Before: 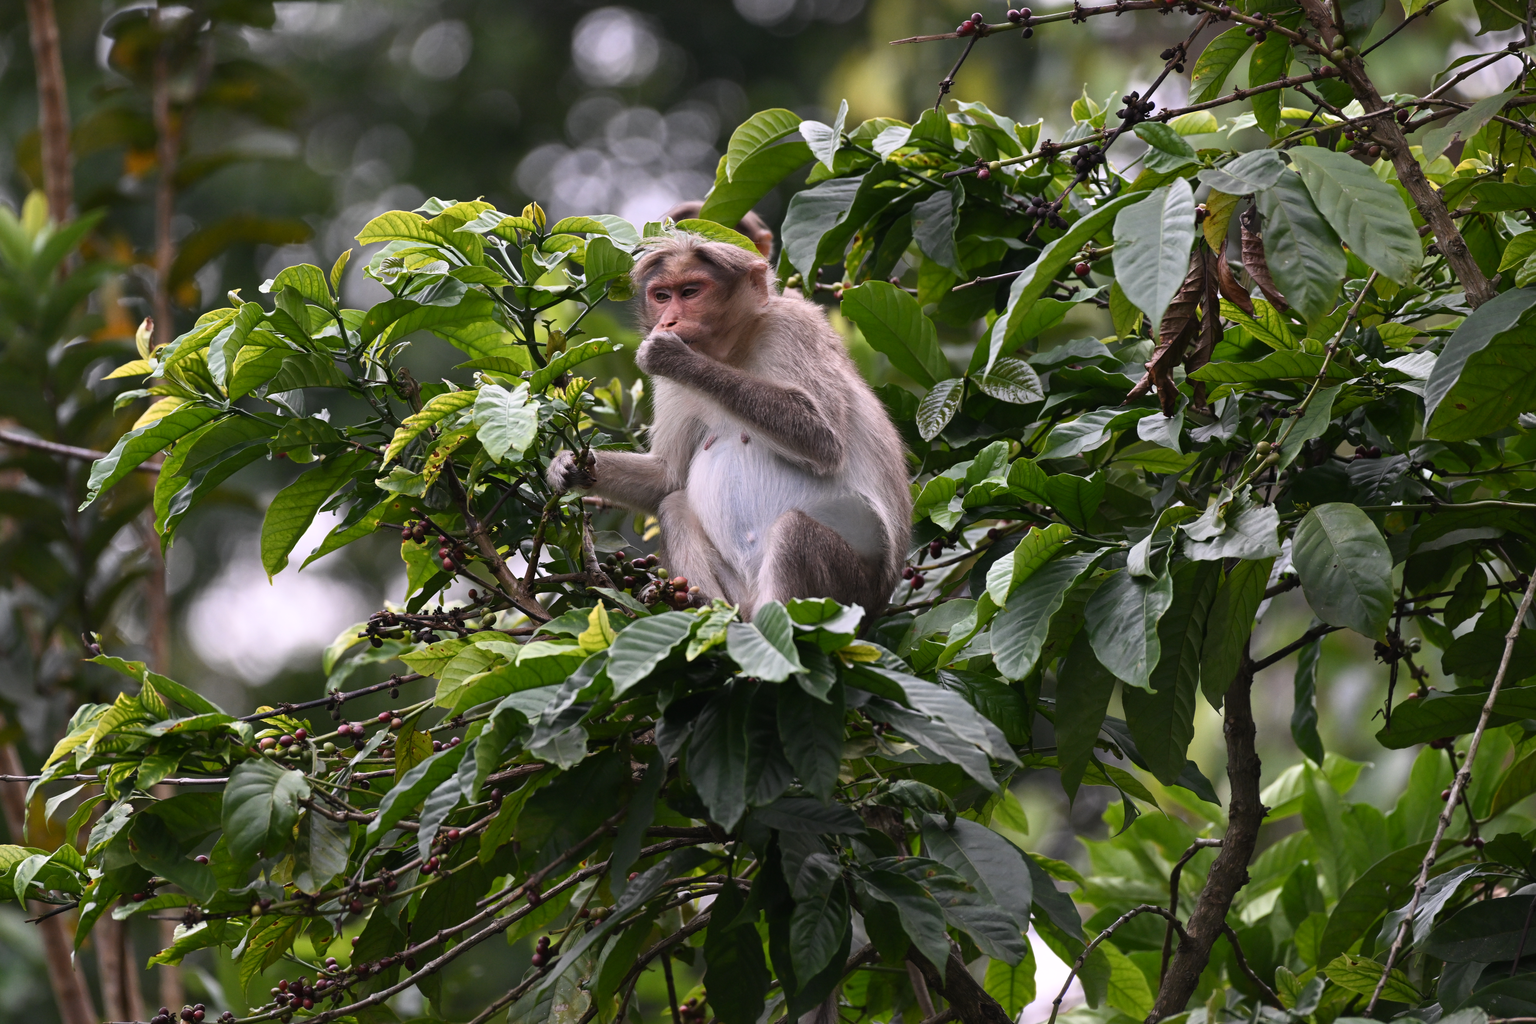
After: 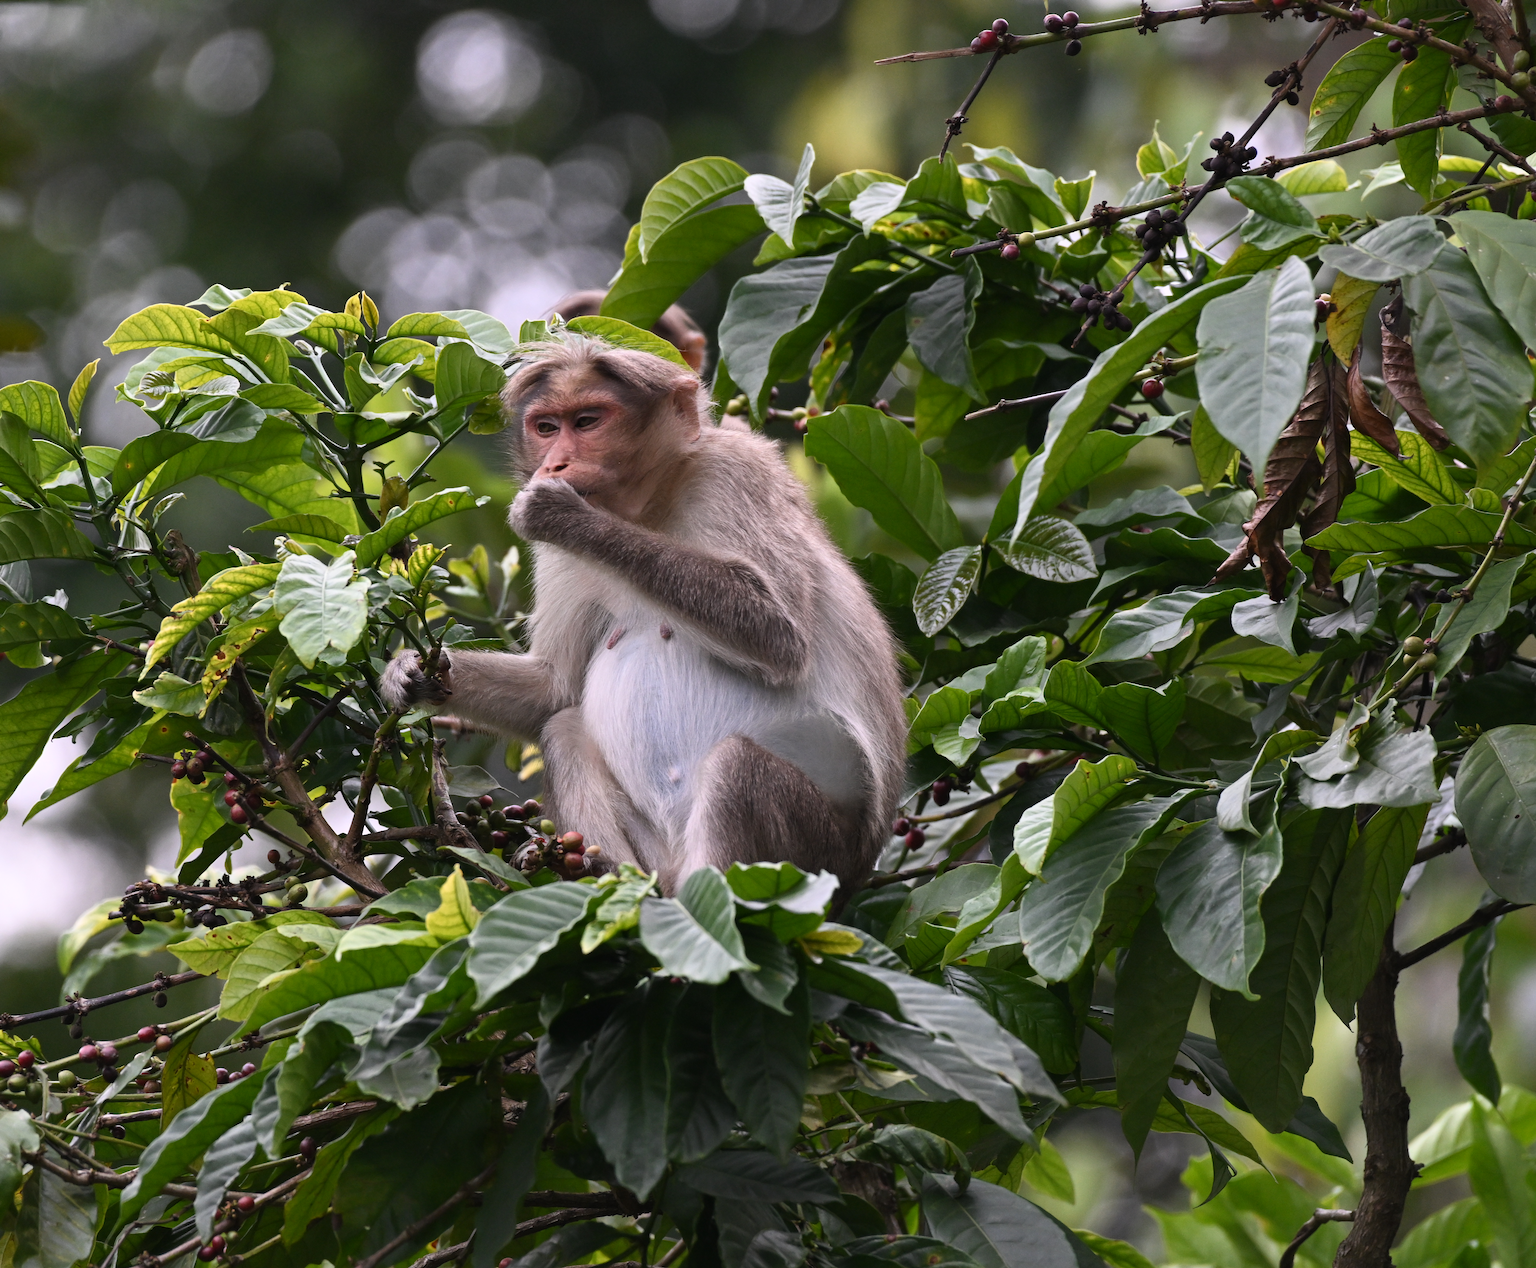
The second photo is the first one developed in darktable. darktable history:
crop: left 18.443%, right 12.183%, bottom 14.038%
sharpen: radius 5.346, amount 0.315, threshold 26.034
